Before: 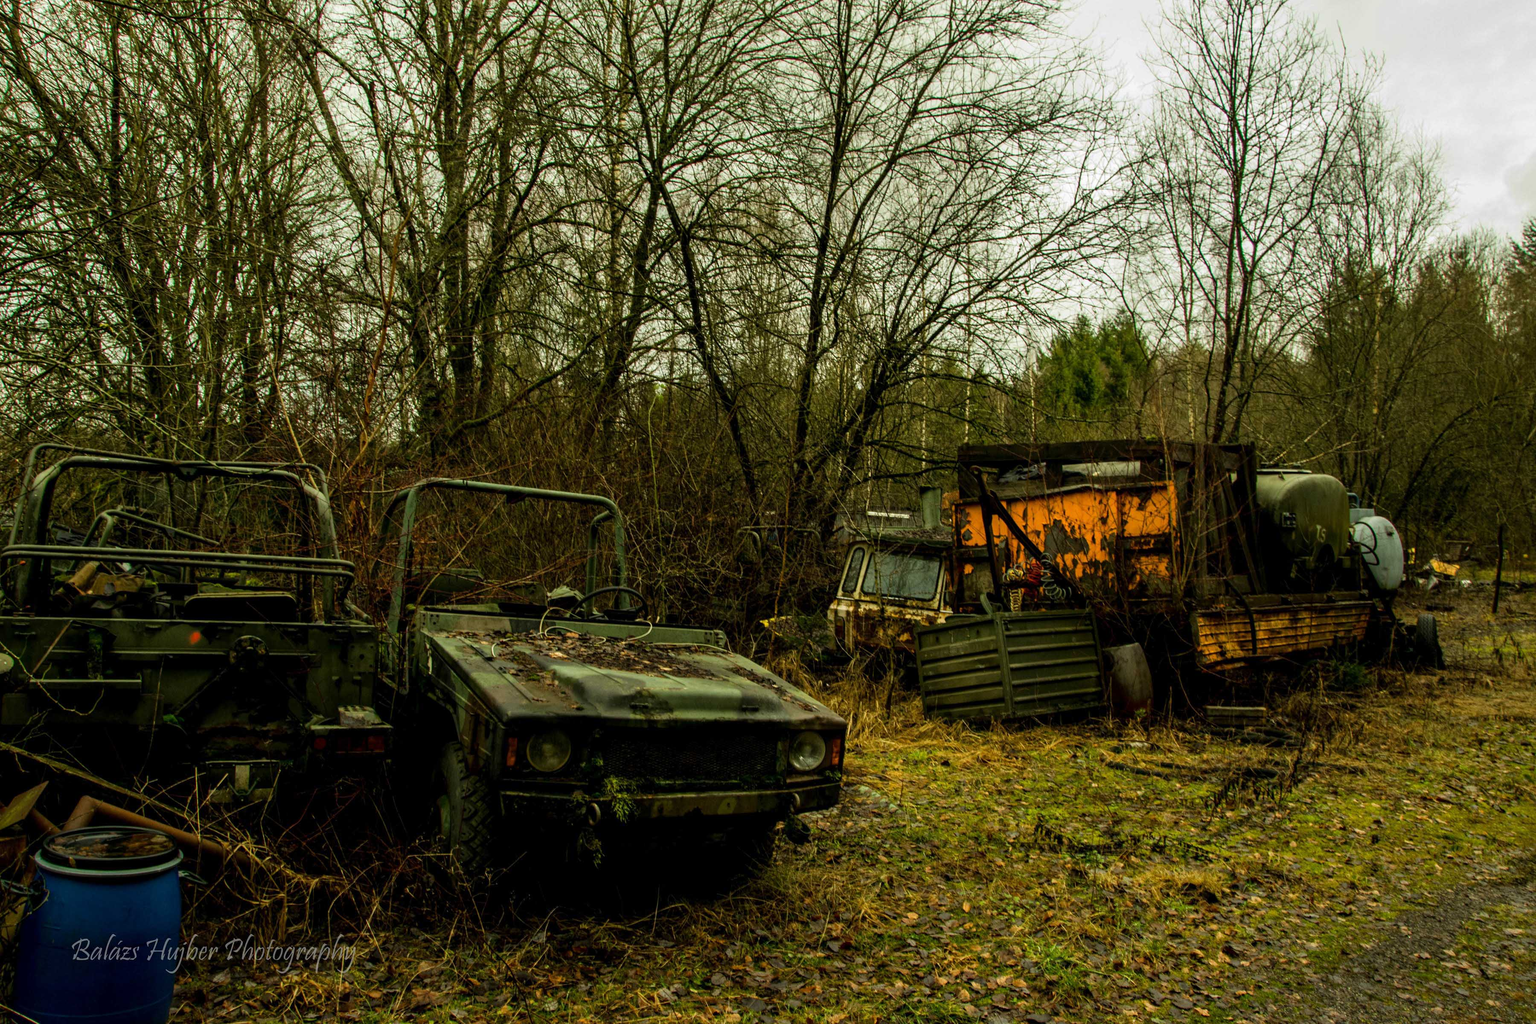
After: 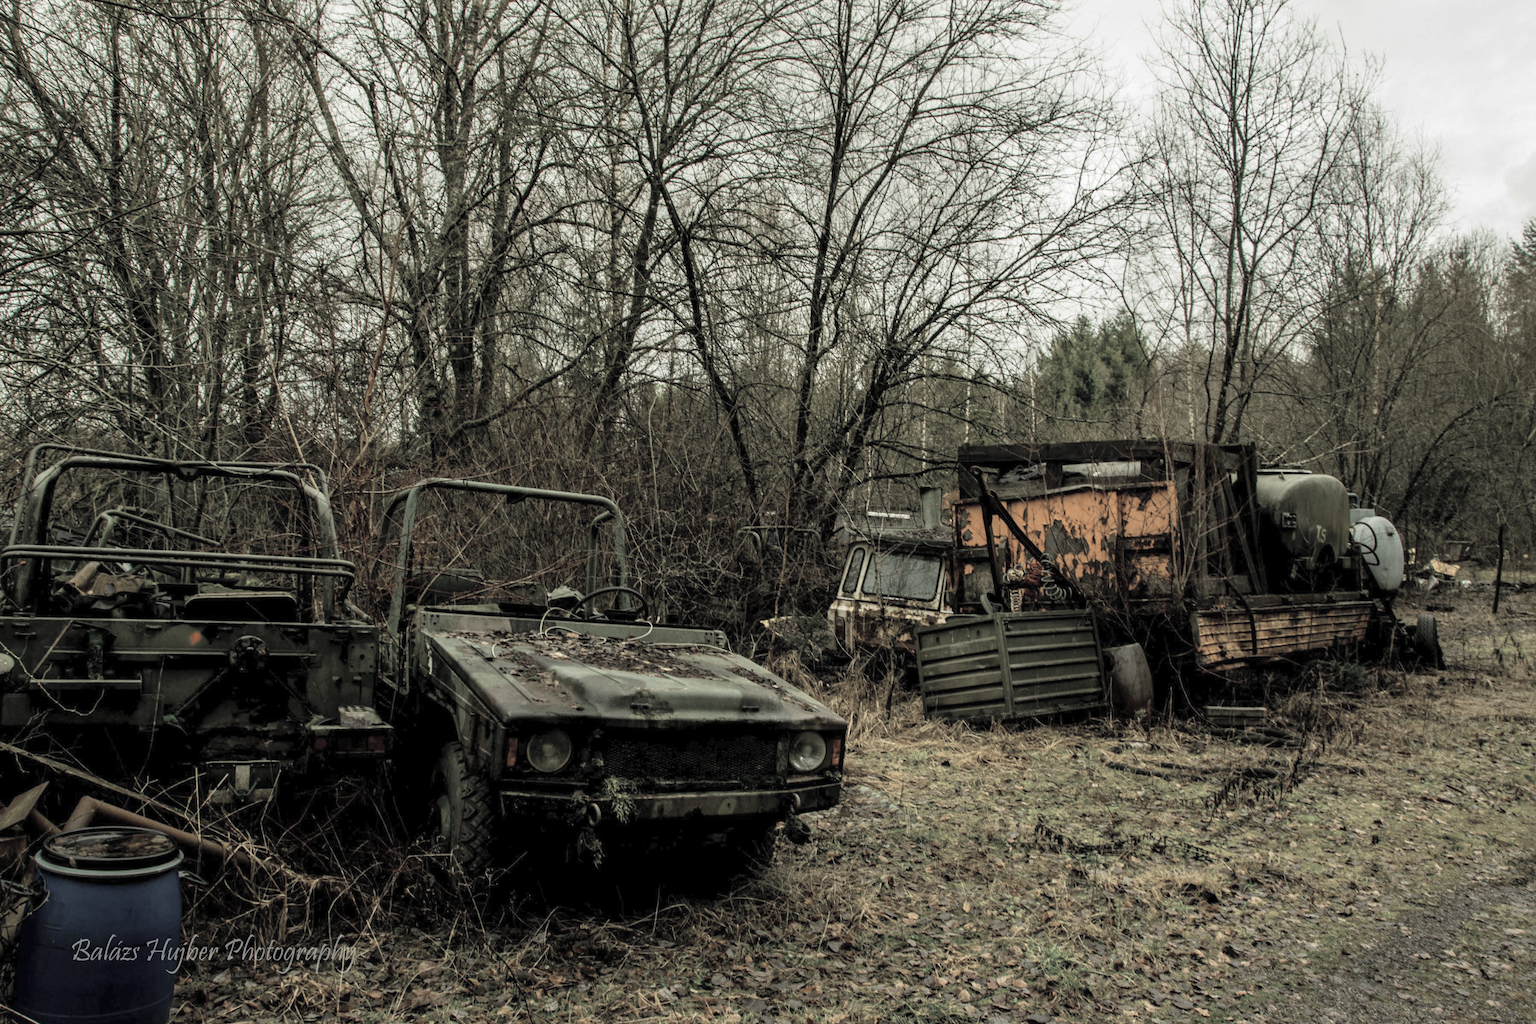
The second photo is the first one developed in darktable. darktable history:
color zones: curves: ch0 [(0, 0.5) (0.125, 0.4) (0.25, 0.5) (0.375, 0.4) (0.5, 0.4) (0.625, 0.35) (0.75, 0.35) (0.875, 0.5)]; ch1 [(0, 0.35) (0.125, 0.45) (0.25, 0.35) (0.375, 0.35) (0.5, 0.35) (0.625, 0.35) (0.75, 0.45) (0.875, 0.35)]; ch2 [(0, 0.6) (0.125, 0.5) (0.25, 0.5) (0.375, 0.6) (0.5, 0.6) (0.625, 0.5) (0.75, 0.5) (0.875, 0.5)]
contrast brightness saturation: brightness 0.19, saturation -0.518
